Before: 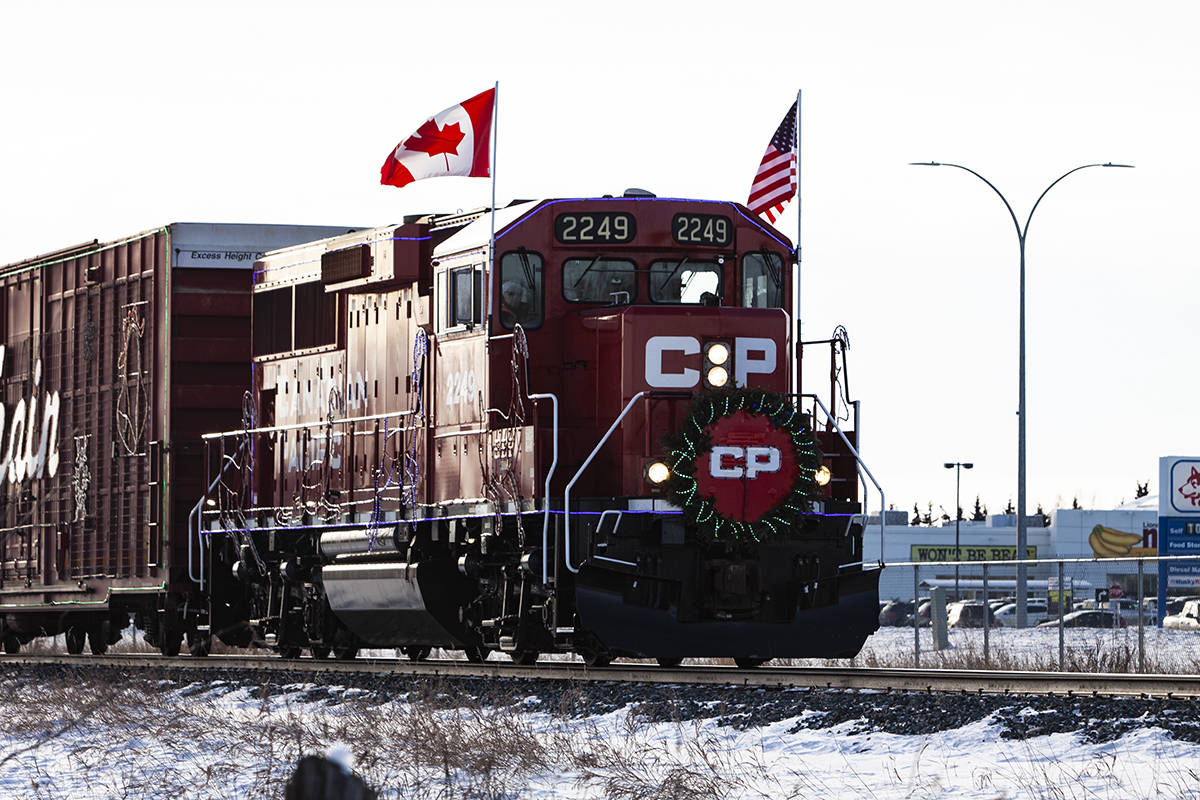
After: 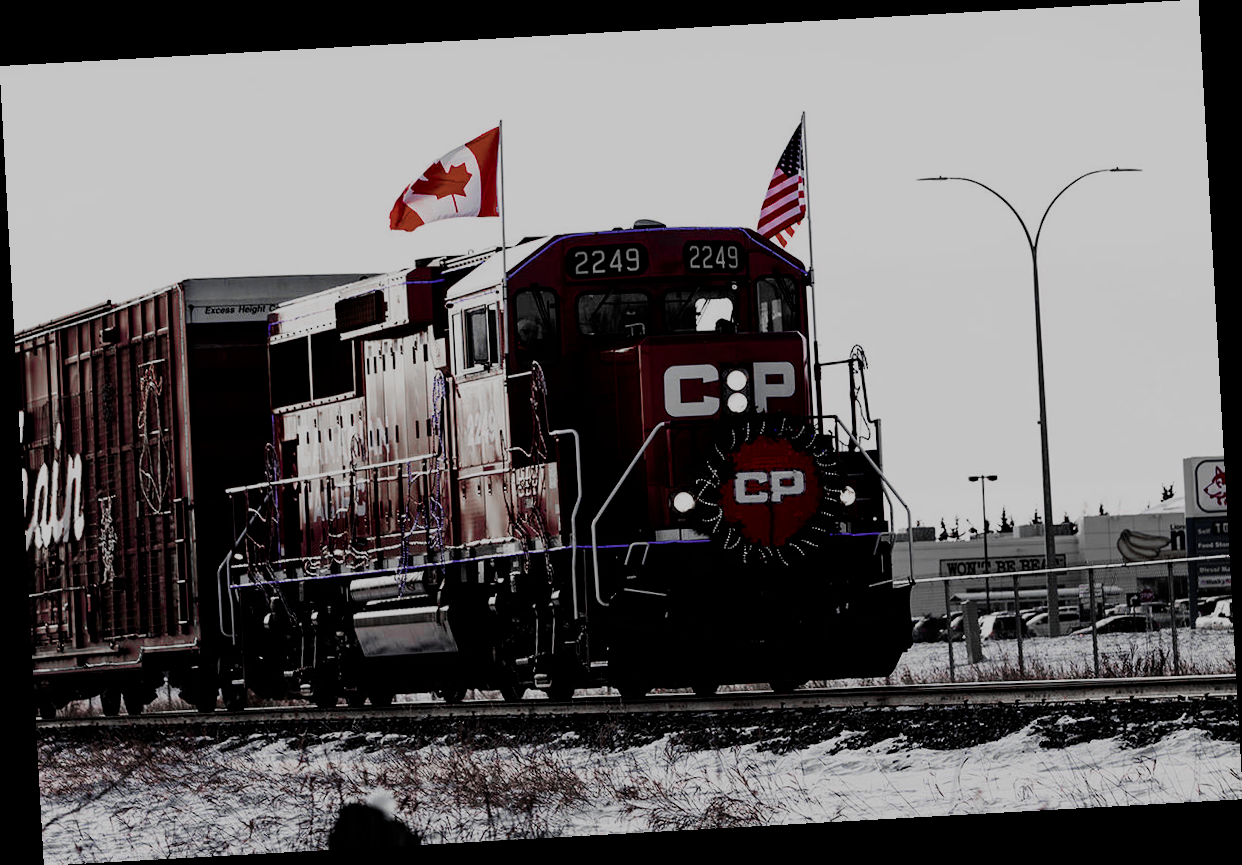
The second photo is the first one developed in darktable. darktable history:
filmic rgb: black relative exposure -5 EV, hardness 2.88, contrast 1.3, highlights saturation mix -30%
color zones: curves: ch0 [(0, 0.278) (0.143, 0.5) (0.286, 0.5) (0.429, 0.5) (0.571, 0.5) (0.714, 0.5) (0.857, 0.5) (1, 0.5)]; ch1 [(0, 1) (0.143, 0.165) (0.286, 0) (0.429, 0) (0.571, 0) (0.714, 0) (0.857, 0.5) (1, 0.5)]; ch2 [(0, 0.508) (0.143, 0.5) (0.286, 0.5) (0.429, 0.5) (0.571, 0.5) (0.714, 0.5) (0.857, 0.5) (1, 0.5)]
exposure: black level correction 0, exposure -0.766 EV, compensate highlight preservation false
rotate and perspective: rotation -3.18°, automatic cropping off
